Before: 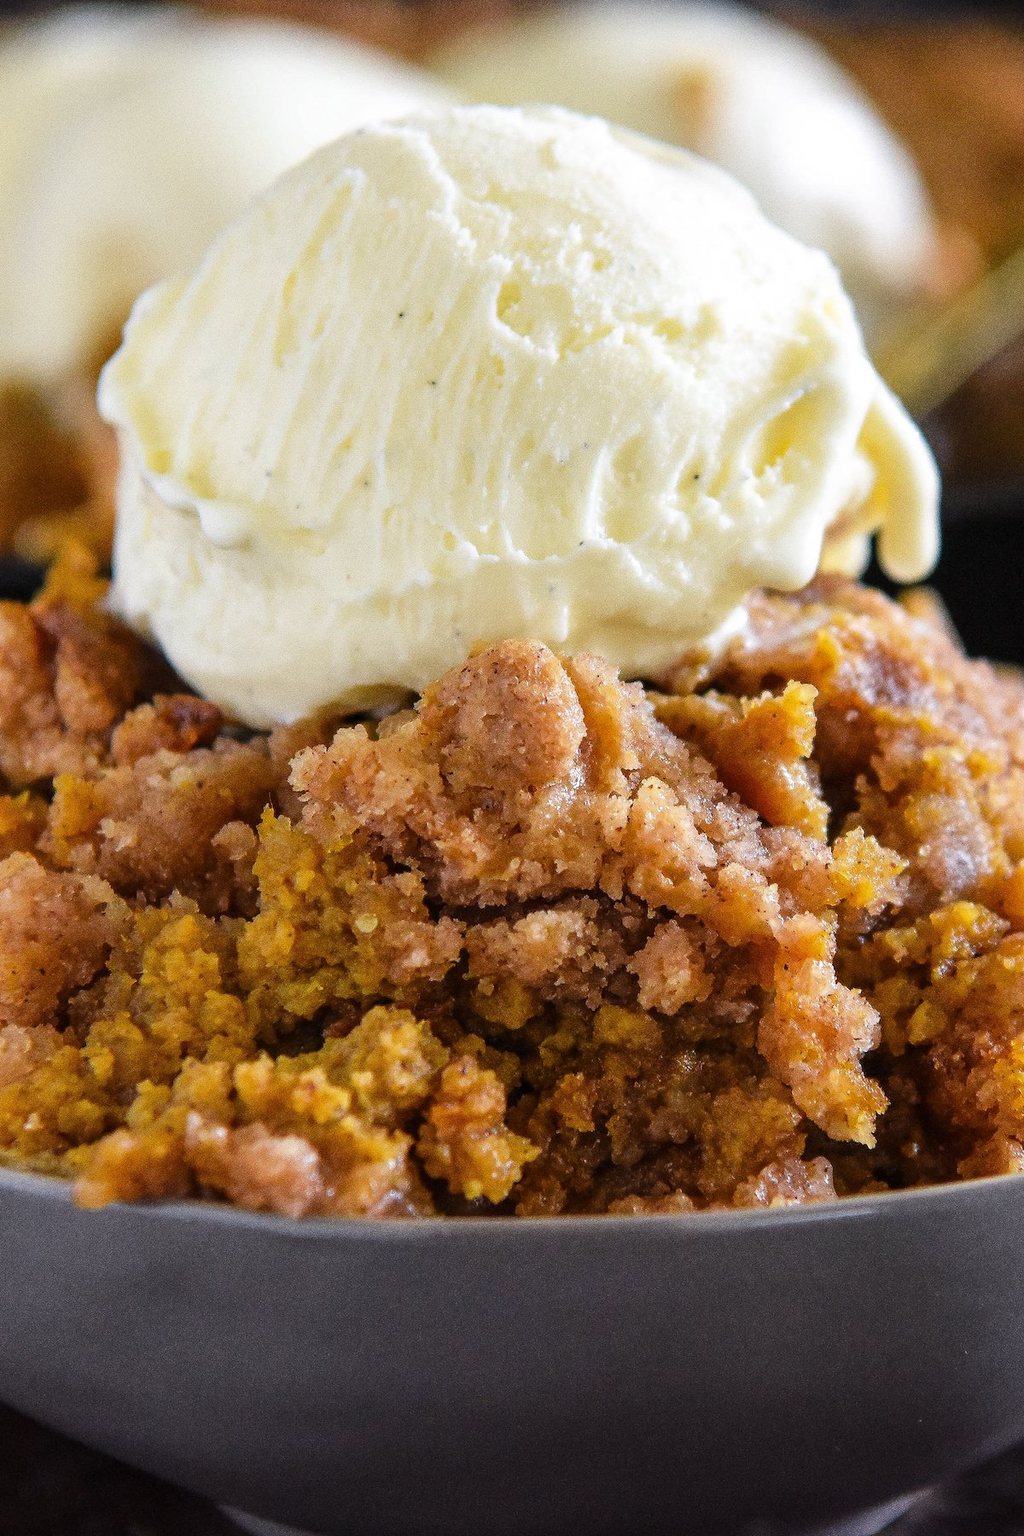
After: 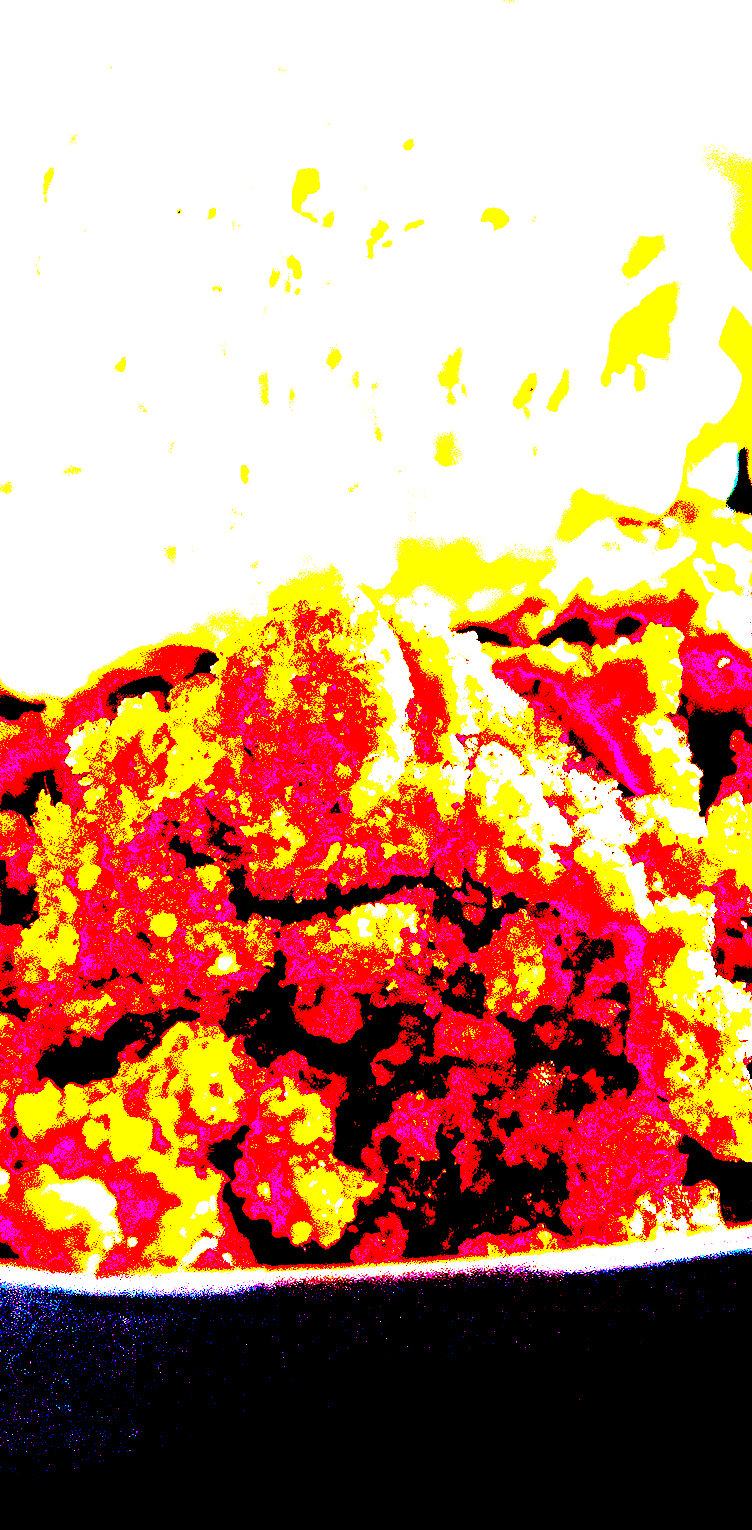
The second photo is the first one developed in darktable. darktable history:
rotate and perspective: rotation -2°, crop left 0.022, crop right 0.978, crop top 0.049, crop bottom 0.951
crop and rotate: left 22.918%, top 5.629%, right 14.711%, bottom 2.247%
color correction: saturation 1.8
exposure: black level correction 0.1, exposure 3 EV, compensate highlight preservation false
